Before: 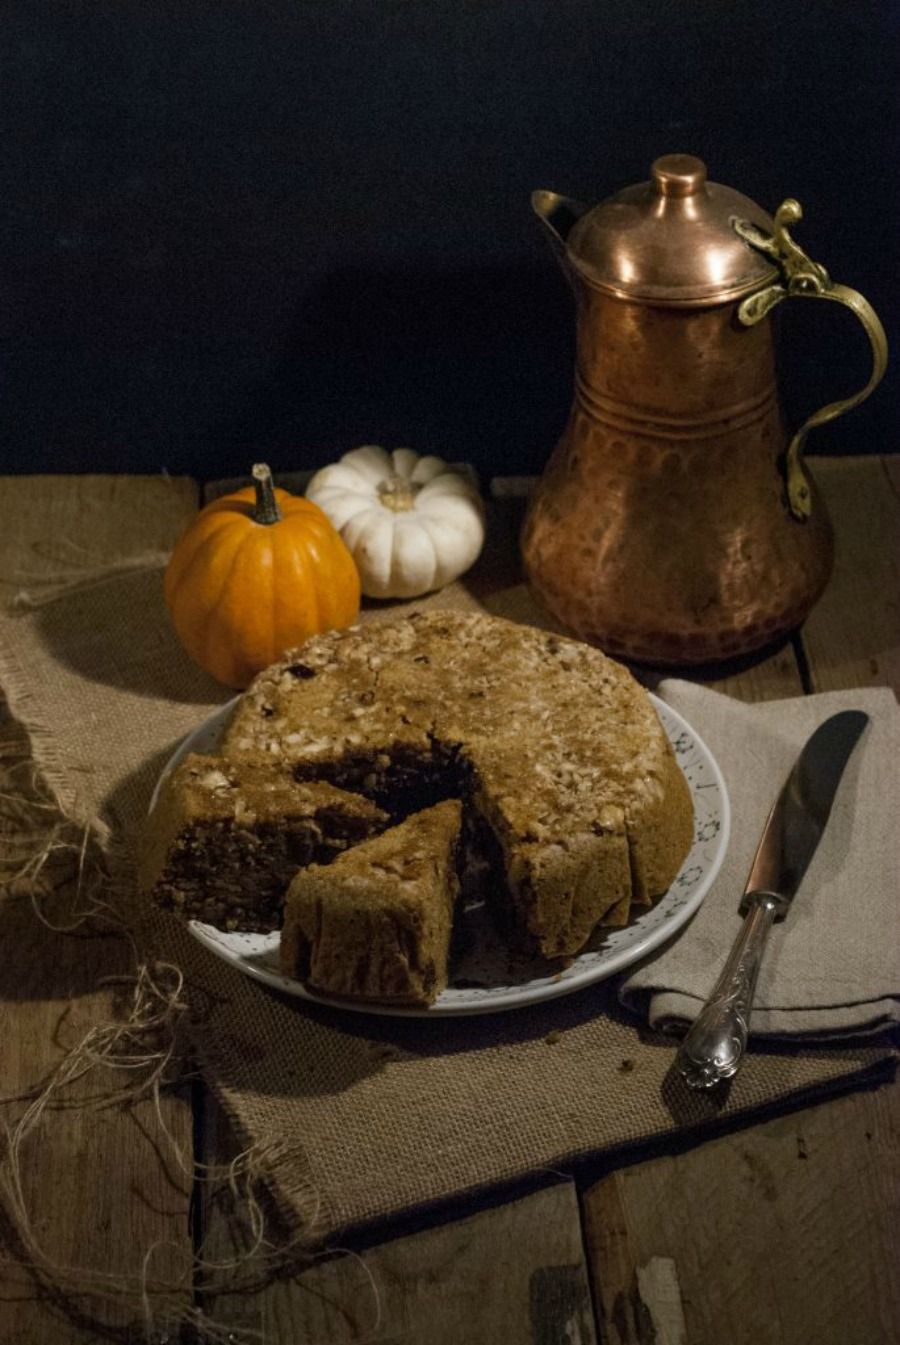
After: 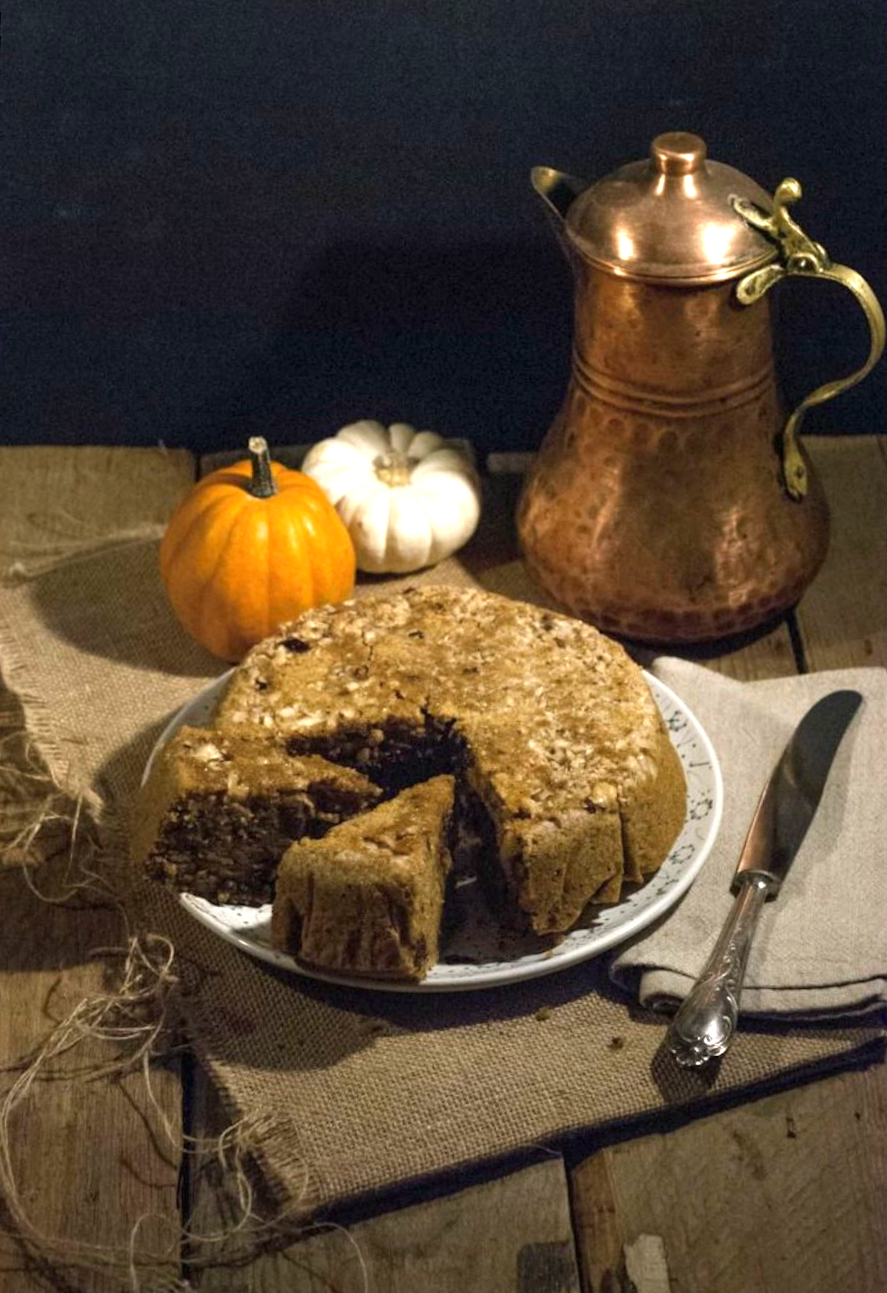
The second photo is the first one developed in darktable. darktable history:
crop and rotate: angle -2.38°
exposure: black level correction 0, exposure 1.2 EV, compensate exposure bias true, compensate highlight preservation false
rotate and perspective: rotation -1.75°, automatic cropping off
